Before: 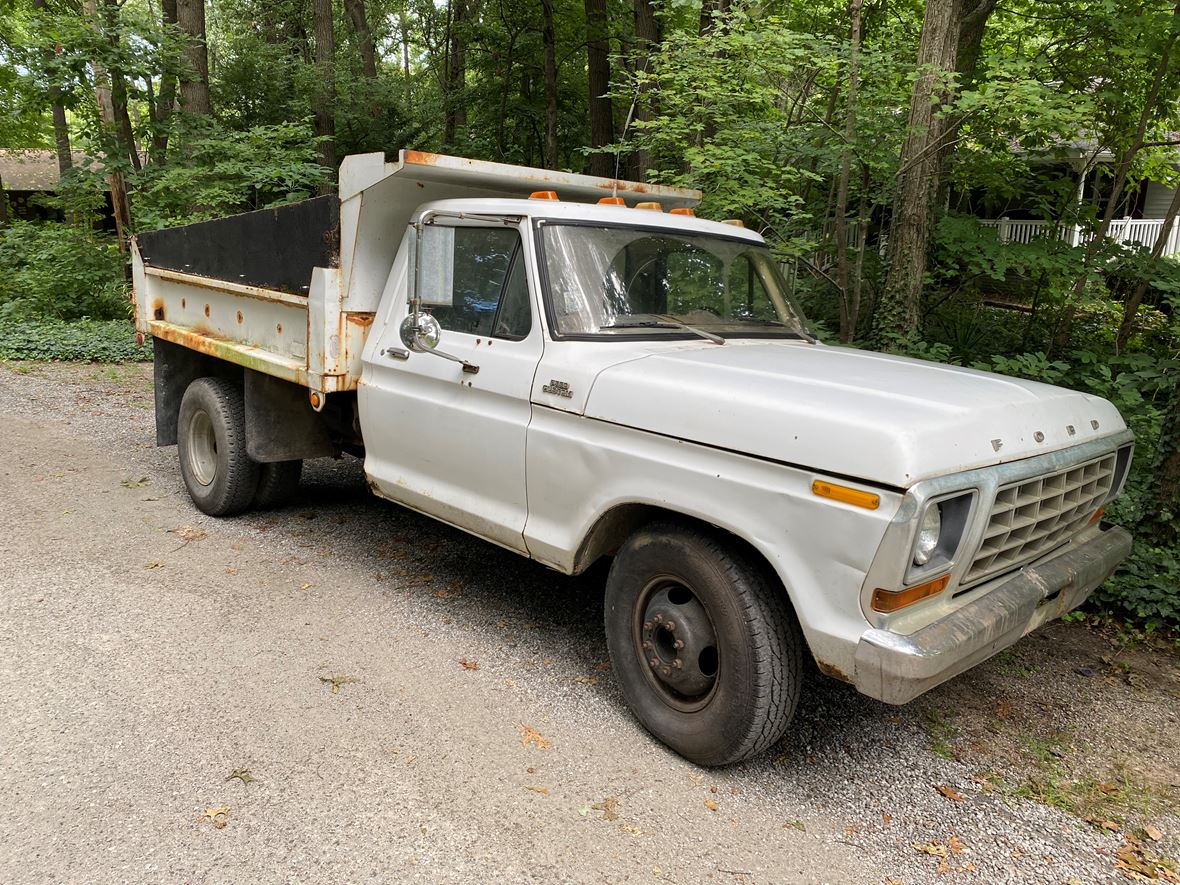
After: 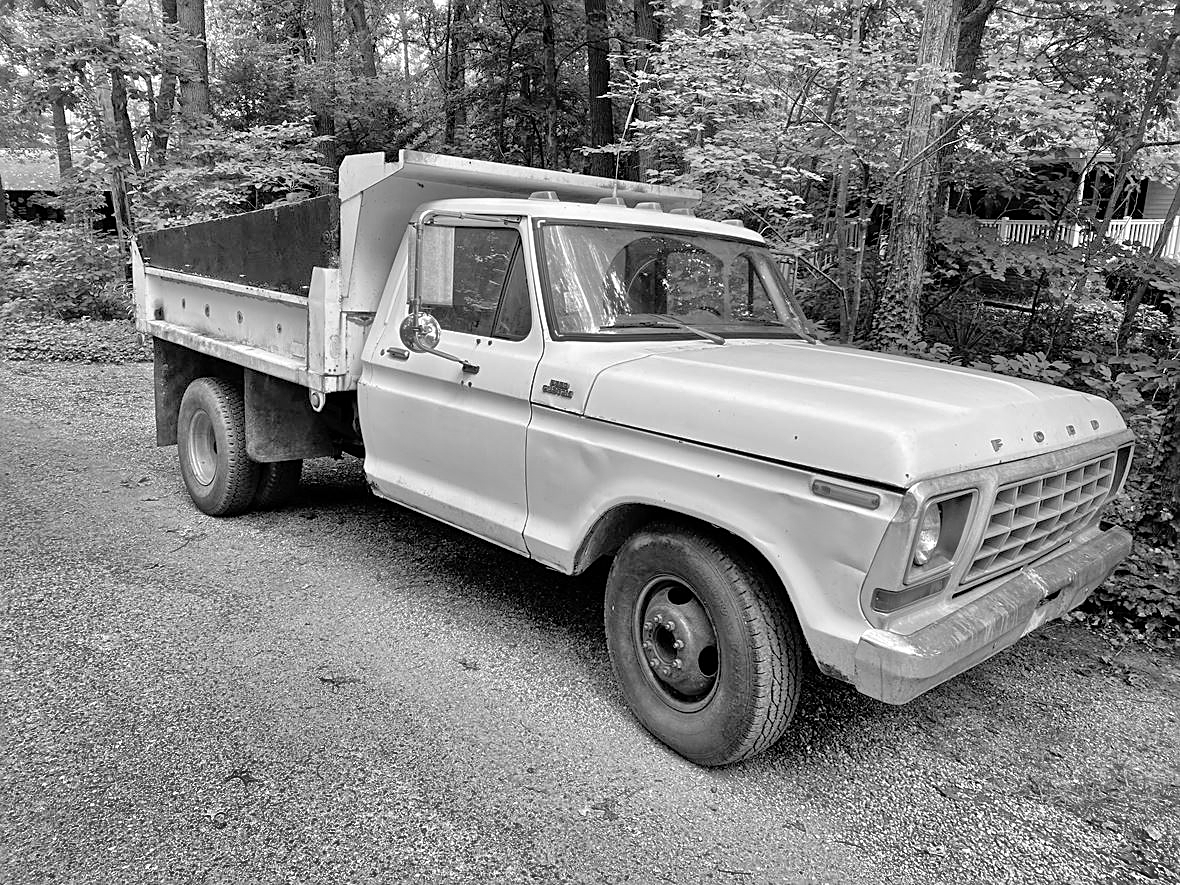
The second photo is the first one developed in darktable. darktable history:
shadows and highlights: shadows 20.91, highlights -82.73, soften with gaussian
tone equalizer: -7 EV 0.15 EV, -6 EV 0.6 EV, -5 EV 1.15 EV, -4 EV 1.33 EV, -3 EV 1.15 EV, -2 EV 0.6 EV, -1 EV 0.15 EV, mask exposure compensation -0.5 EV
sharpen: on, module defaults
monochrome: on, module defaults
